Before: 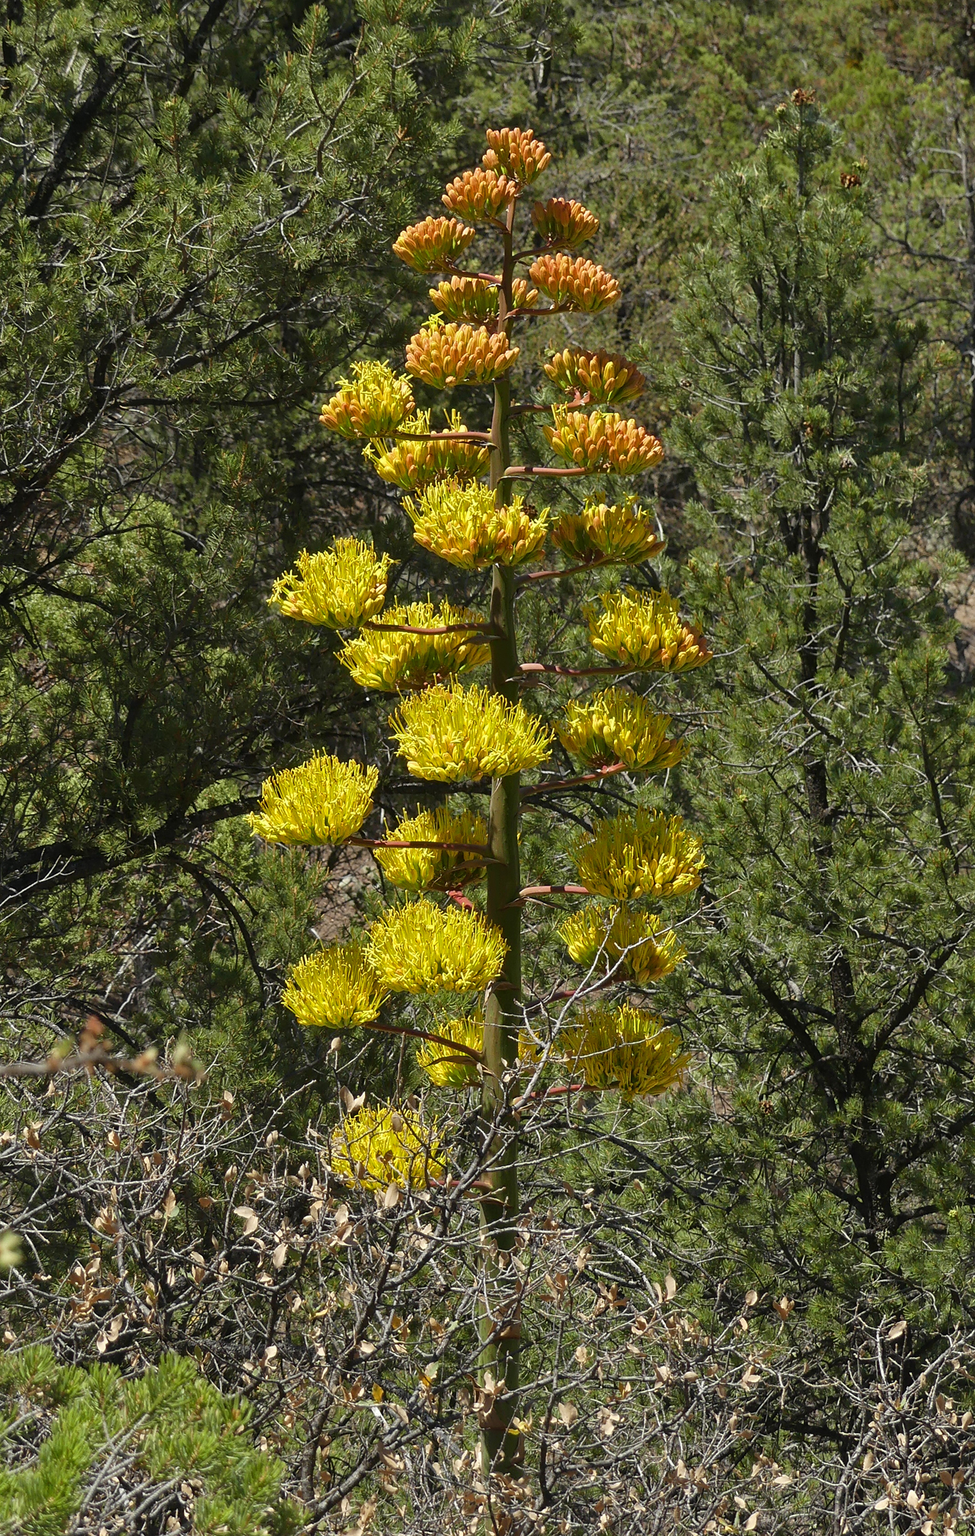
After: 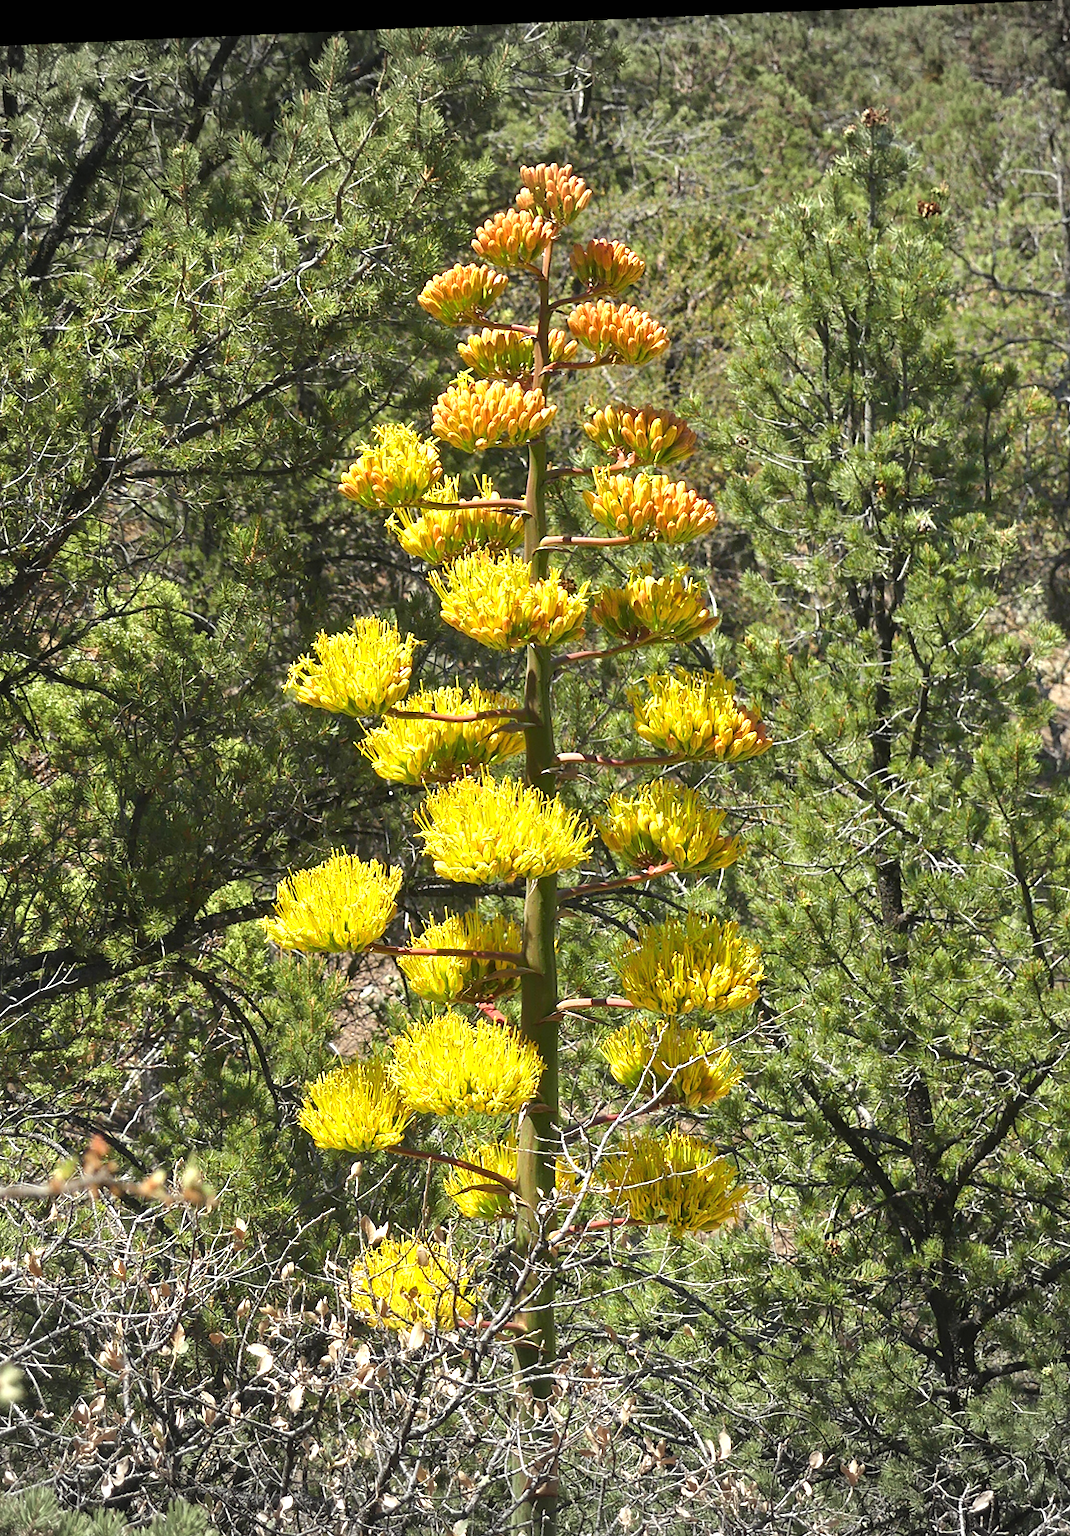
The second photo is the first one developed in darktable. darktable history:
crop and rotate: top 0%, bottom 11.49%
vignetting: fall-off start 100%, brightness -0.282, width/height ratio 1.31
rotate and perspective: lens shift (horizontal) -0.055, automatic cropping off
exposure: black level correction 0, exposure 0.5 EV, compensate exposure bias true, compensate highlight preservation false
